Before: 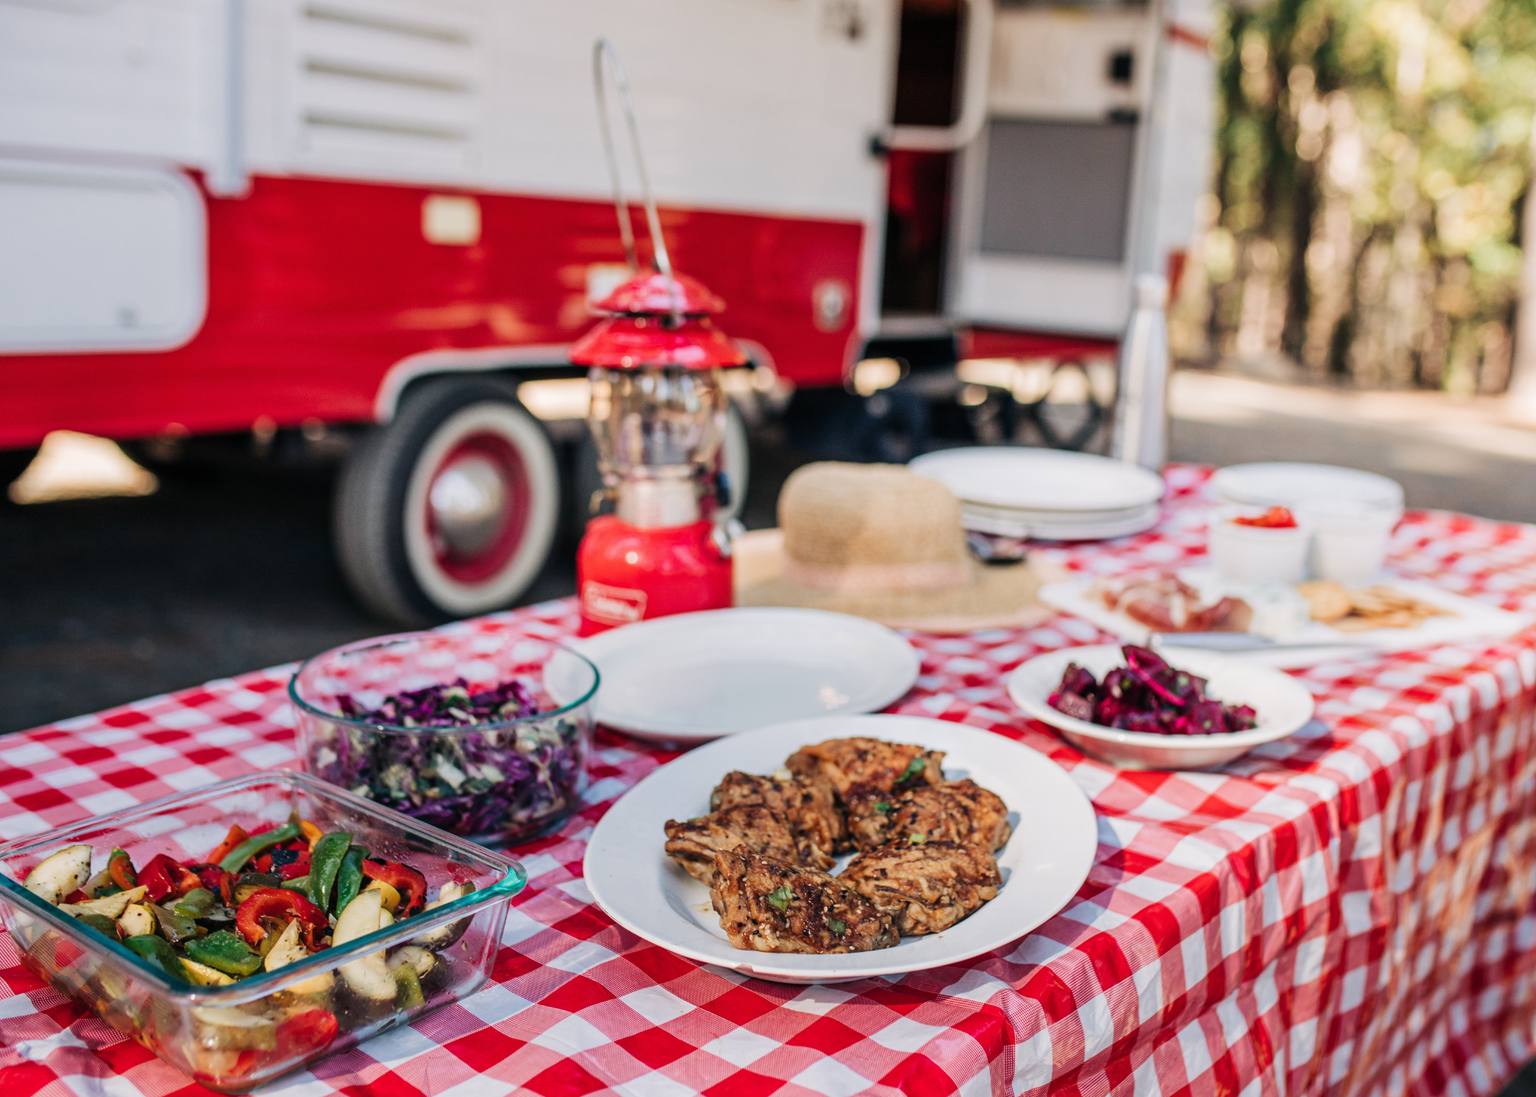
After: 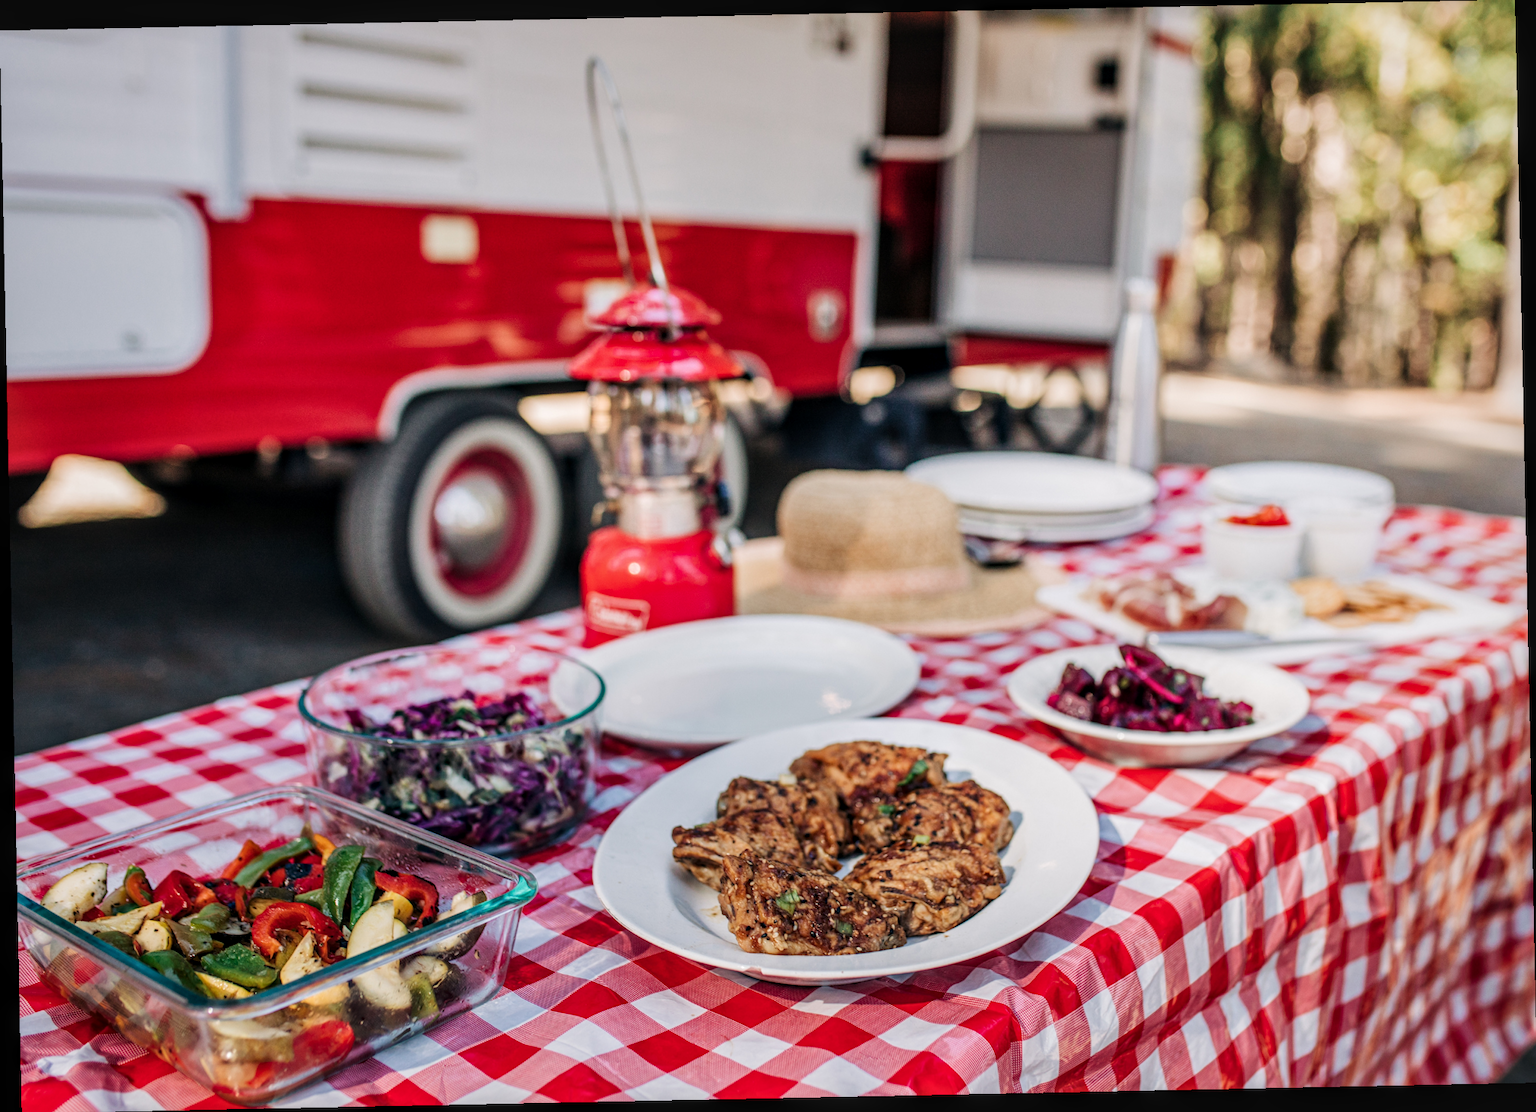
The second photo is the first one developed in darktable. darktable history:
local contrast: on, module defaults
rotate and perspective: rotation -1.17°, automatic cropping off
